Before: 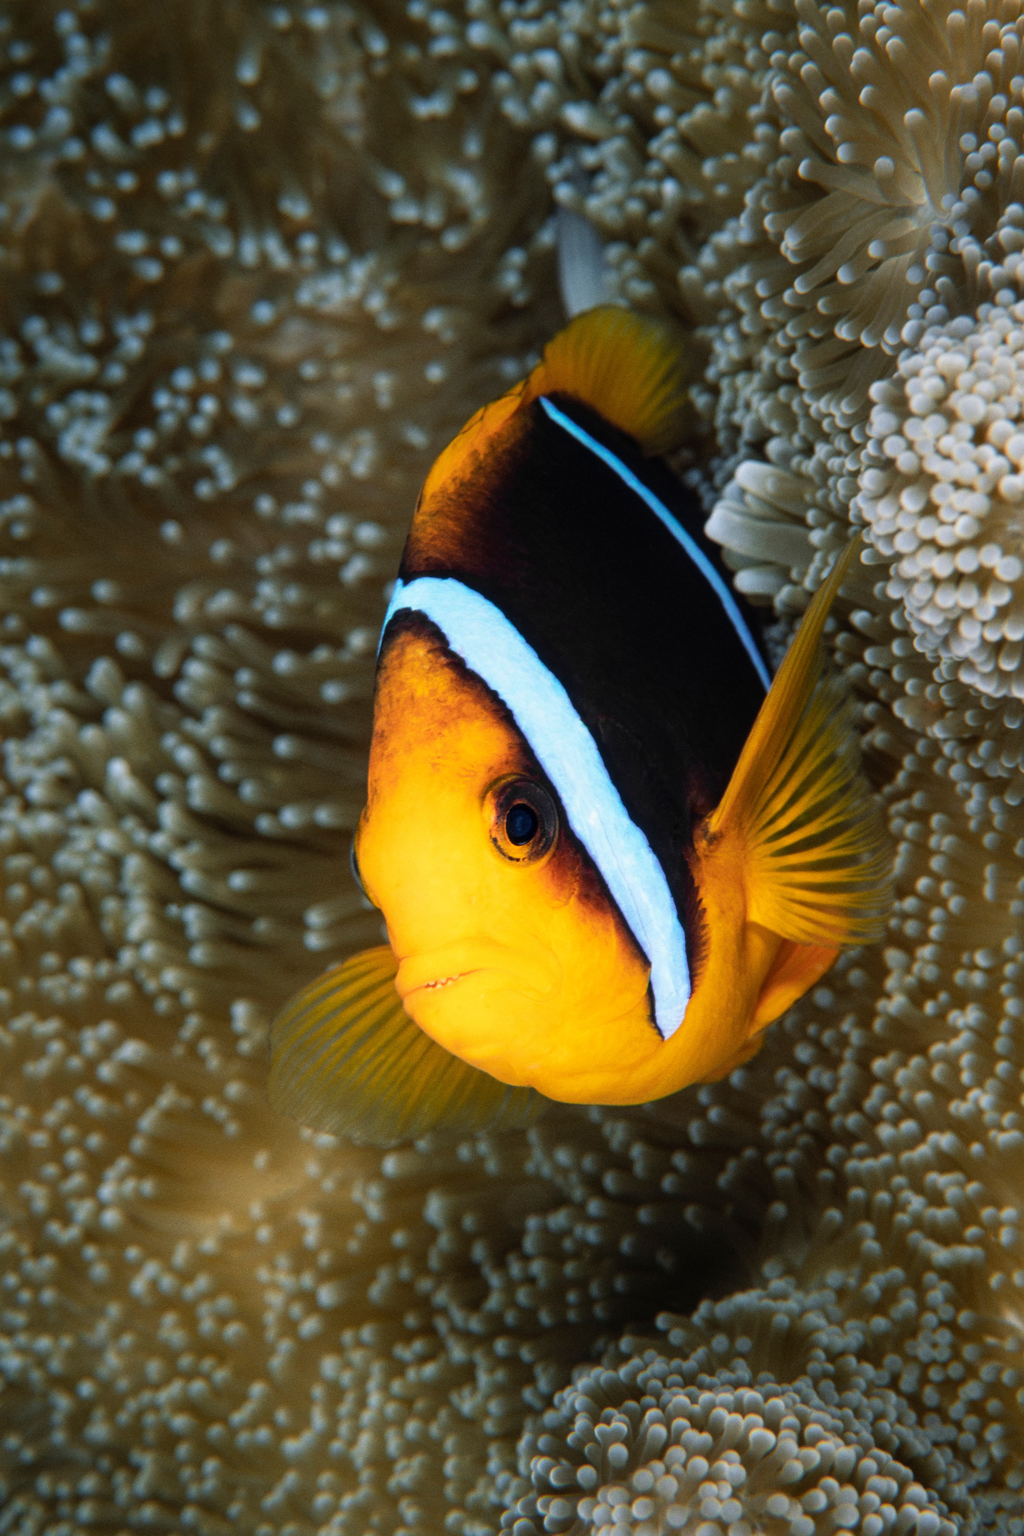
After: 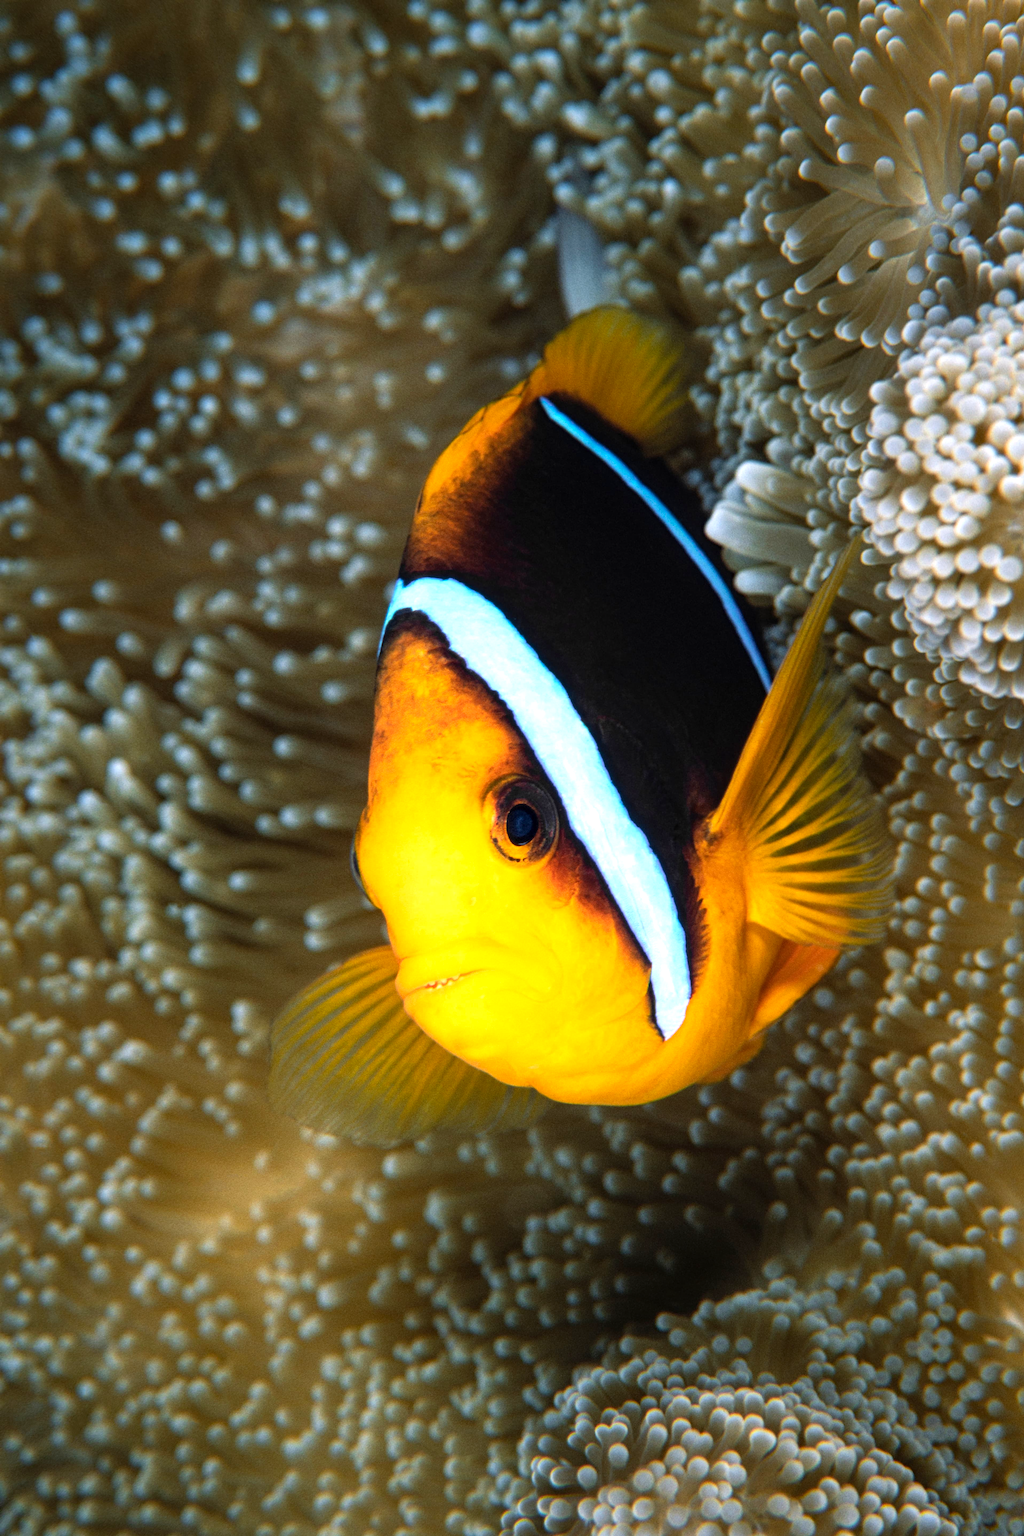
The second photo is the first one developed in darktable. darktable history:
exposure: exposure 0.511 EV, compensate exposure bias true, compensate highlight preservation false
haze removal: compatibility mode true, adaptive false
